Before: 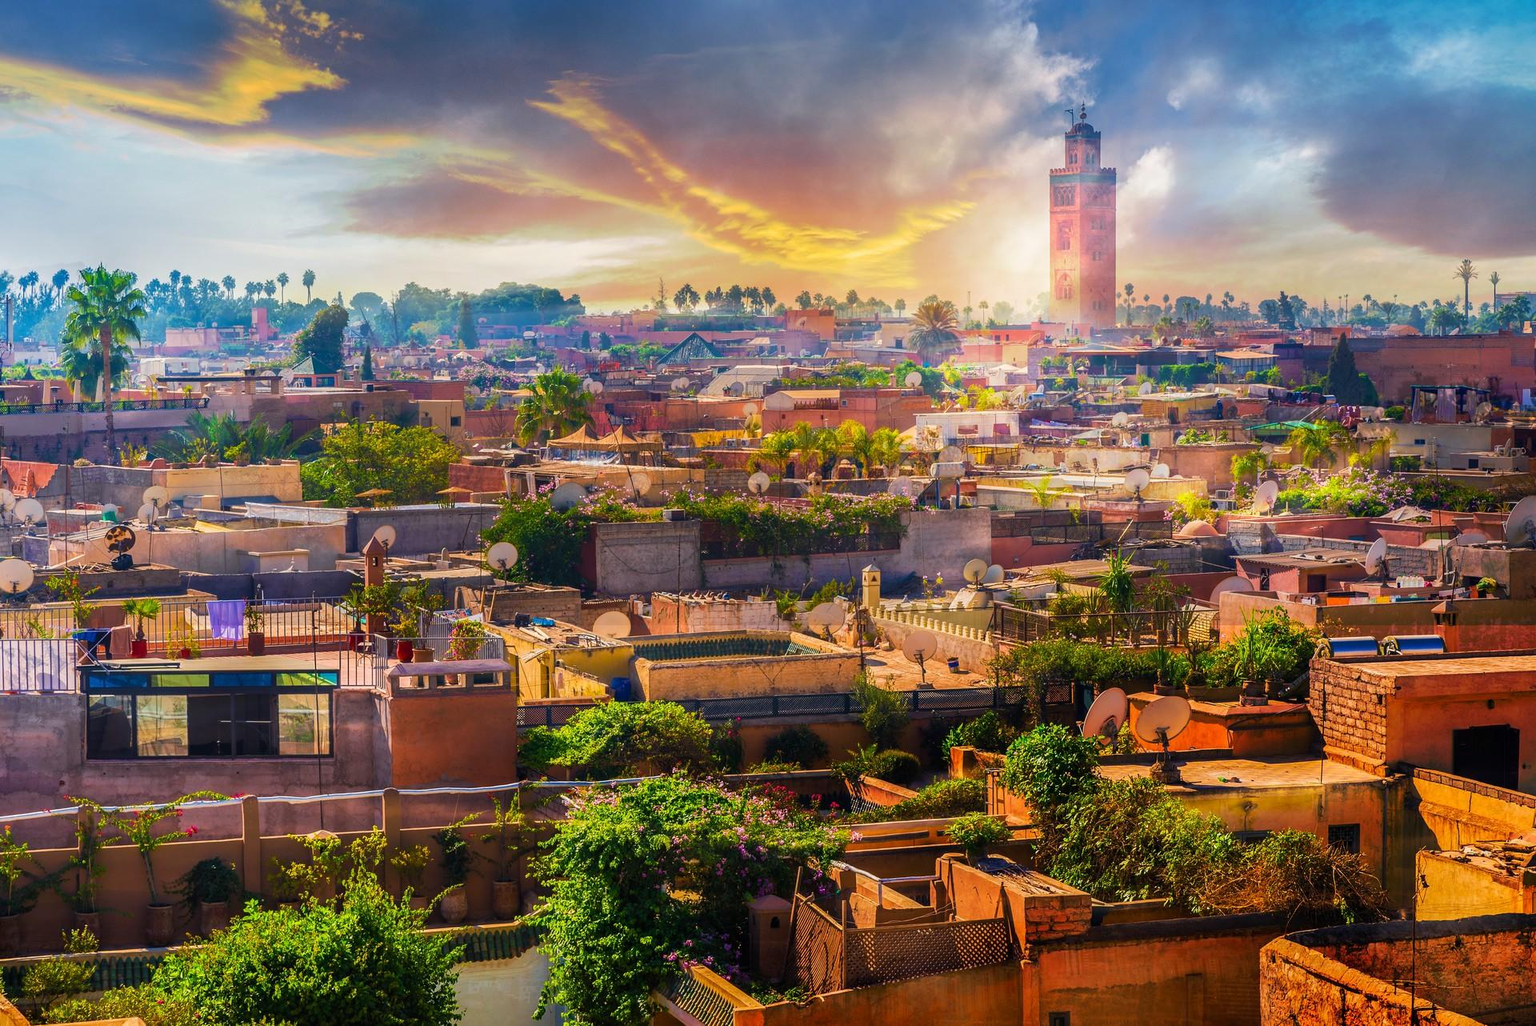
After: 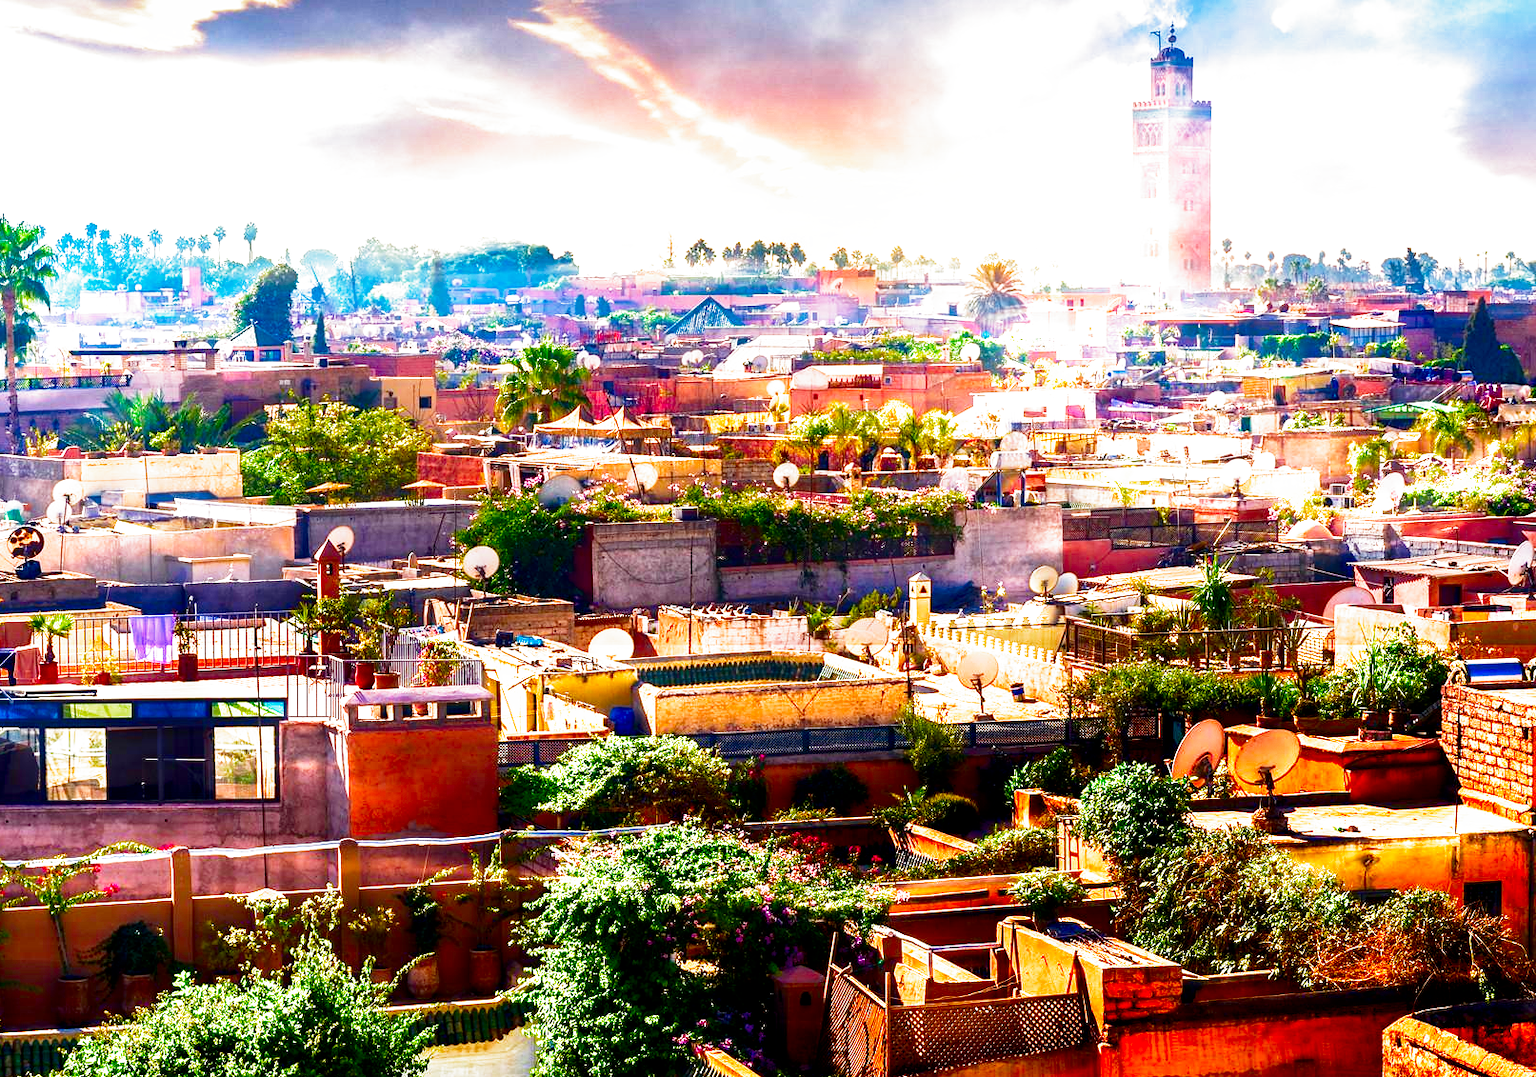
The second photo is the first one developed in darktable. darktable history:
exposure: black level correction 0, exposure 0.5 EV, compensate highlight preservation false
contrast brightness saturation: brightness -0.25, saturation 0.2
crop: left 6.446%, top 8.188%, right 9.538%, bottom 3.548%
filmic rgb: middle gray luminance 8.8%, black relative exposure -6.3 EV, white relative exposure 2.7 EV, threshold 6 EV, target black luminance 0%, hardness 4.74, latitude 73.47%, contrast 1.332, shadows ↔ highlights balance 10.13%, add noise in highlights 0, preserve chrominance no, color science v3 (2019), use custom middle-gray values true, iterations of high-quality reconstruction 0, contrast in highlights soft, enable highlight reconstruction true
